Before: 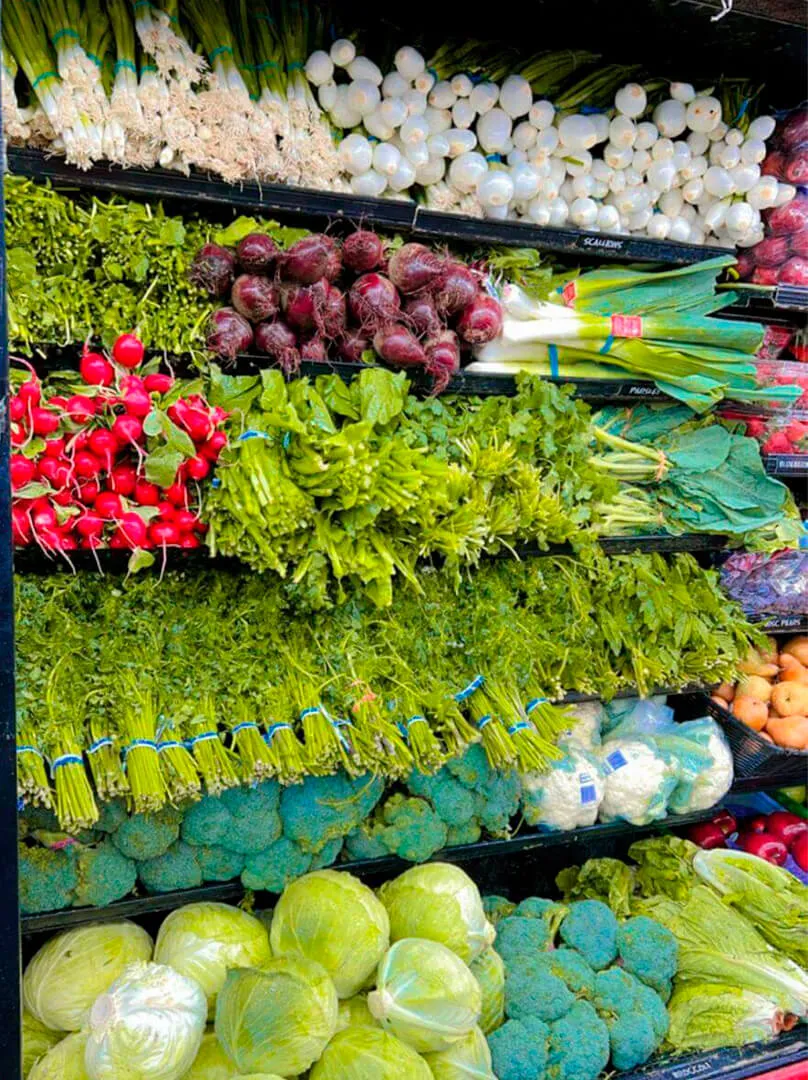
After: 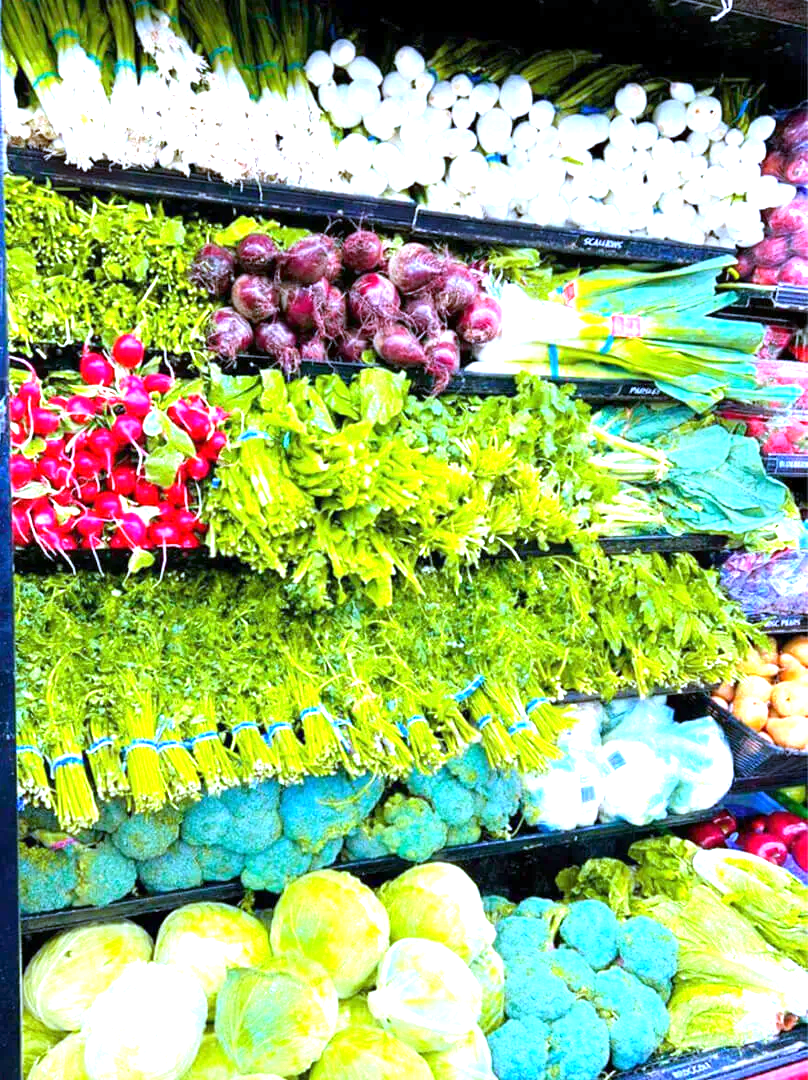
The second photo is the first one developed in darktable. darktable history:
exposure: exposure 1.5 EV, compensate highlight preservation false
white balance: red 0.871, blue 1.249
